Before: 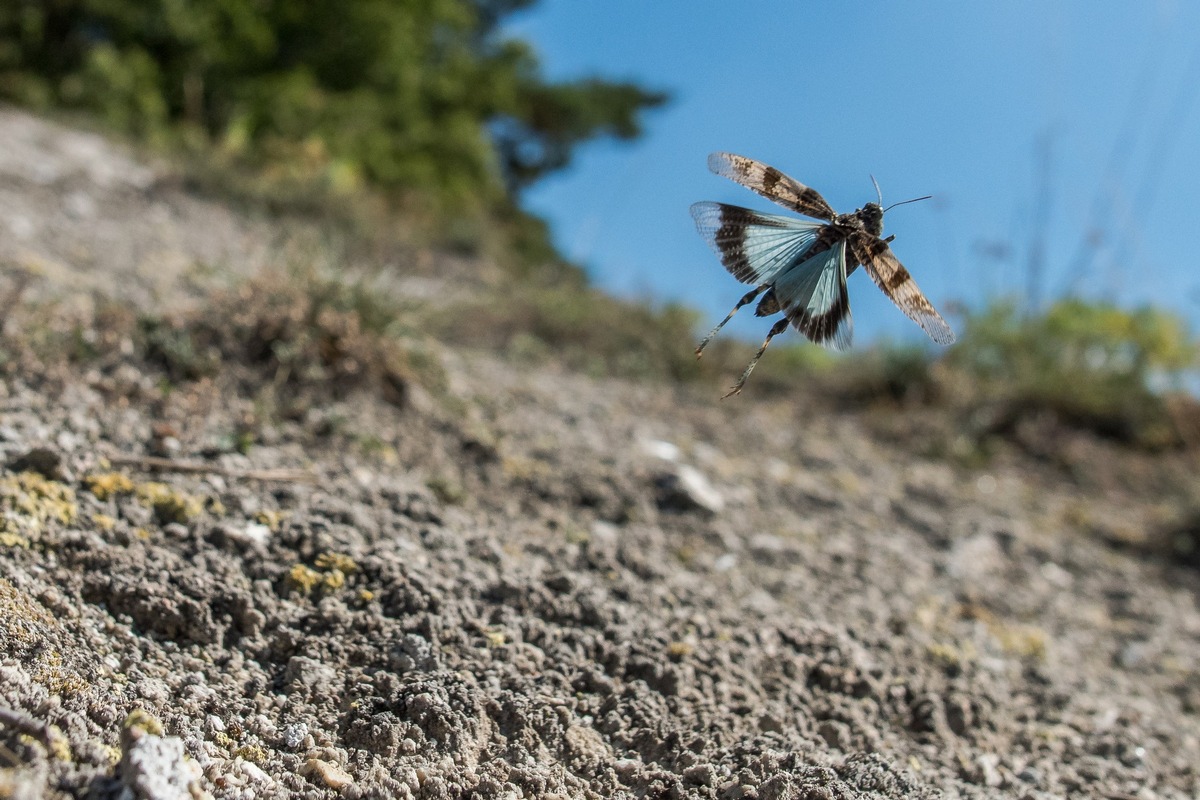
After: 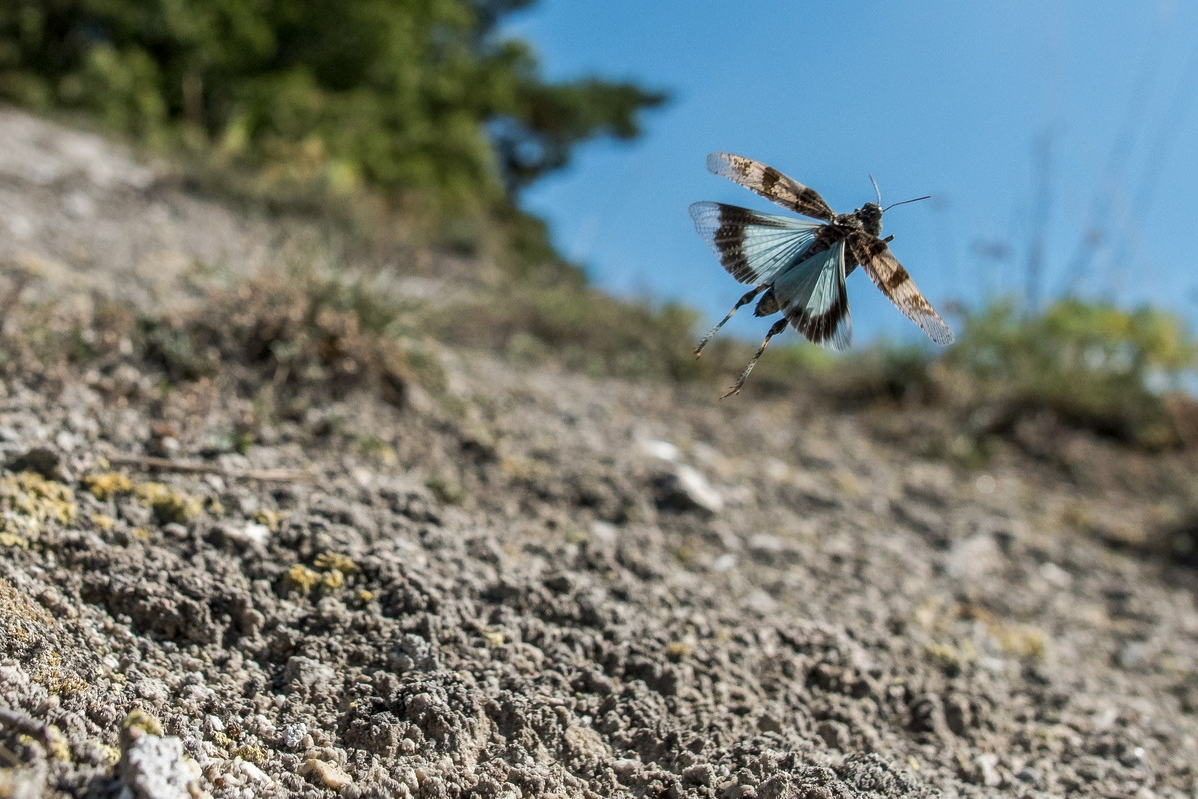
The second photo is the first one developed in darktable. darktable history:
crop and rotate: left 0.126%
local contrast: mode bilateral grid, contrast 28, coarseness 16, detail 115%, midtone range 0.2
